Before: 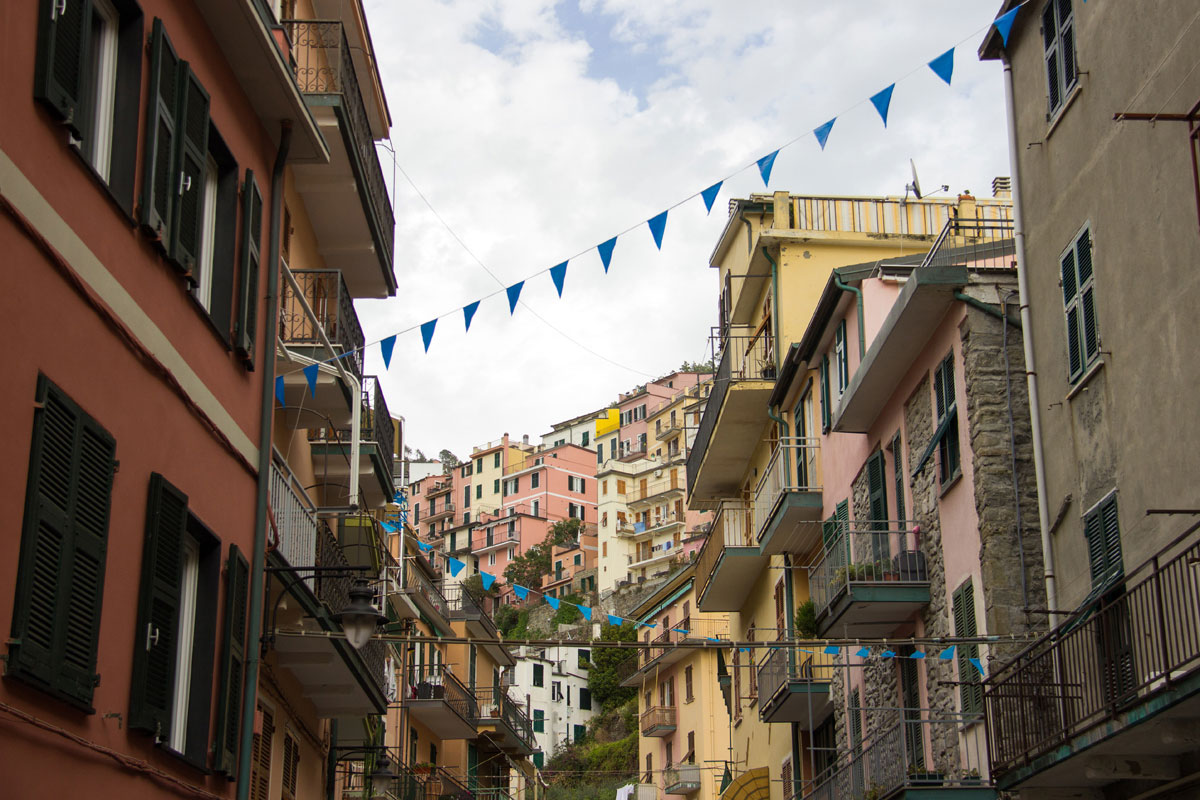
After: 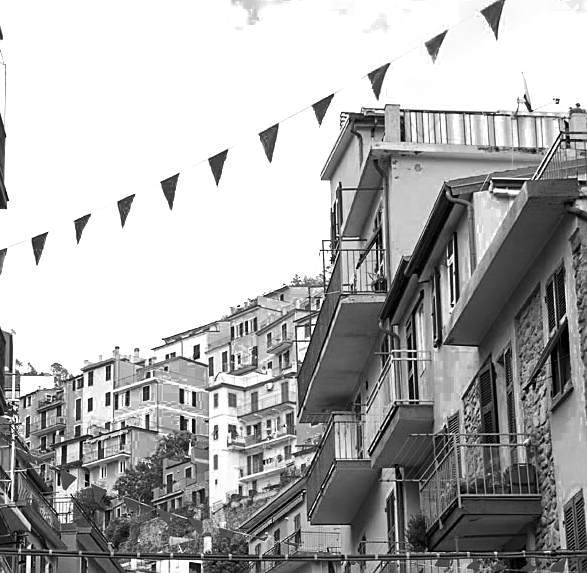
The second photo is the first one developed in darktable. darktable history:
exposure: black level correction 0, exposure 0.703 EV, compensate highlight preservation false
crop: left 32.486%, top 10.939%, right 18.537%, bottom 17.322%
tone equalizer: edges refinement/feathering 500, mask exposure compensation -1.57 EV, preserve details no
sharpen: on, module defaults
contrast brightness saturation: contrast 0.149, brightness -0.015, saturation 0.102
levels: levels [0.018, 0.493, 1]
color zones: curves: ch0 [(0.002, 0.589) (0.107, 0.484) (0.146, 0.249) (0.217, 0.352) (0.309, 0.525) (0.39, 0.404) (0.455, 0.169) (0.597, 0.055) (0.724, 0.212) (0.775, 0.691) (0.869, 0.571) (1, 0.587)]; ch1 [(0, 0) (0.143, 0) (0.286, 0) (0.429, 0) (0.571, 0) (0.714, 0) (0.857, 0)]
